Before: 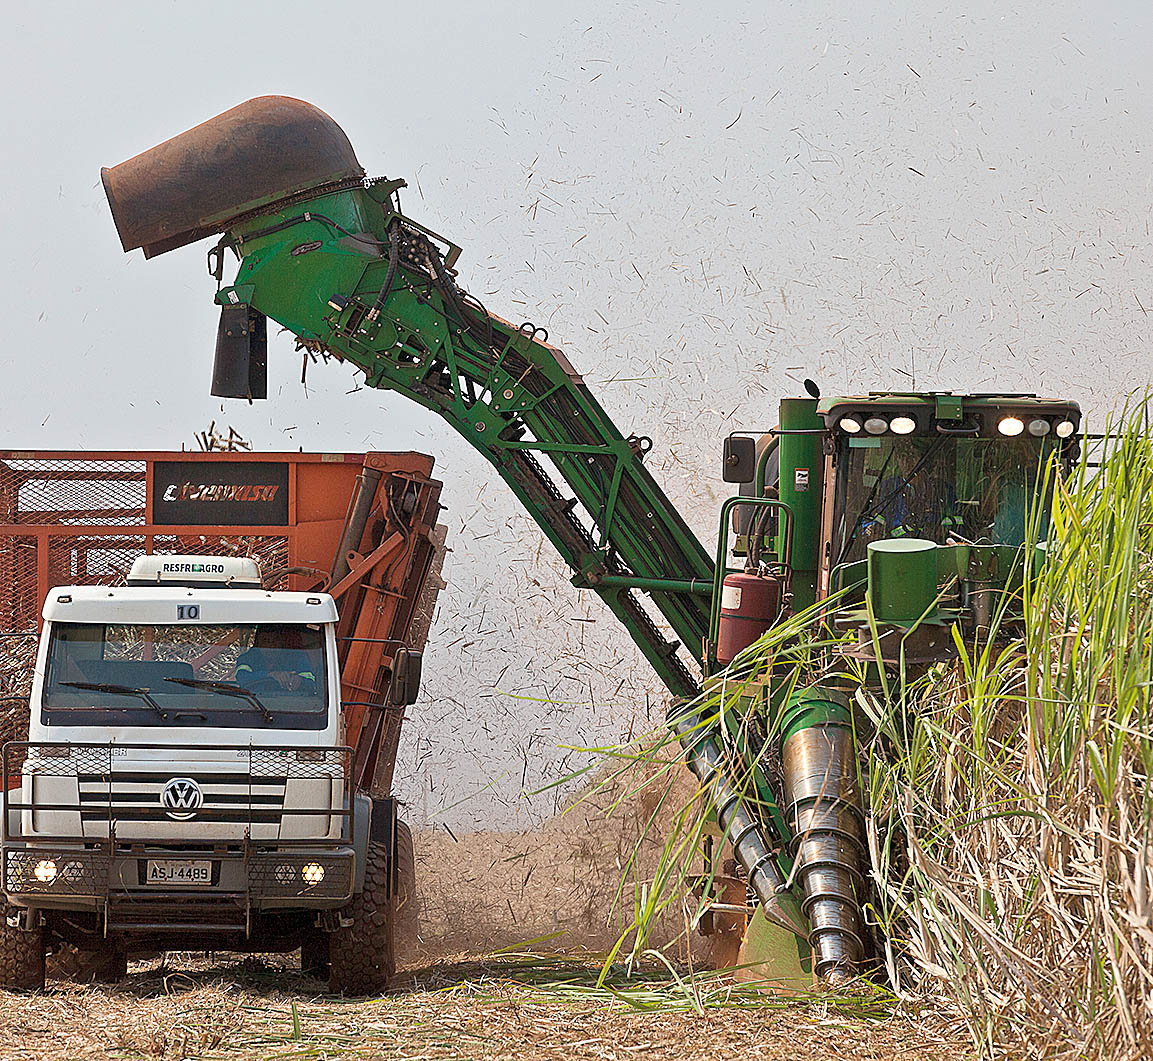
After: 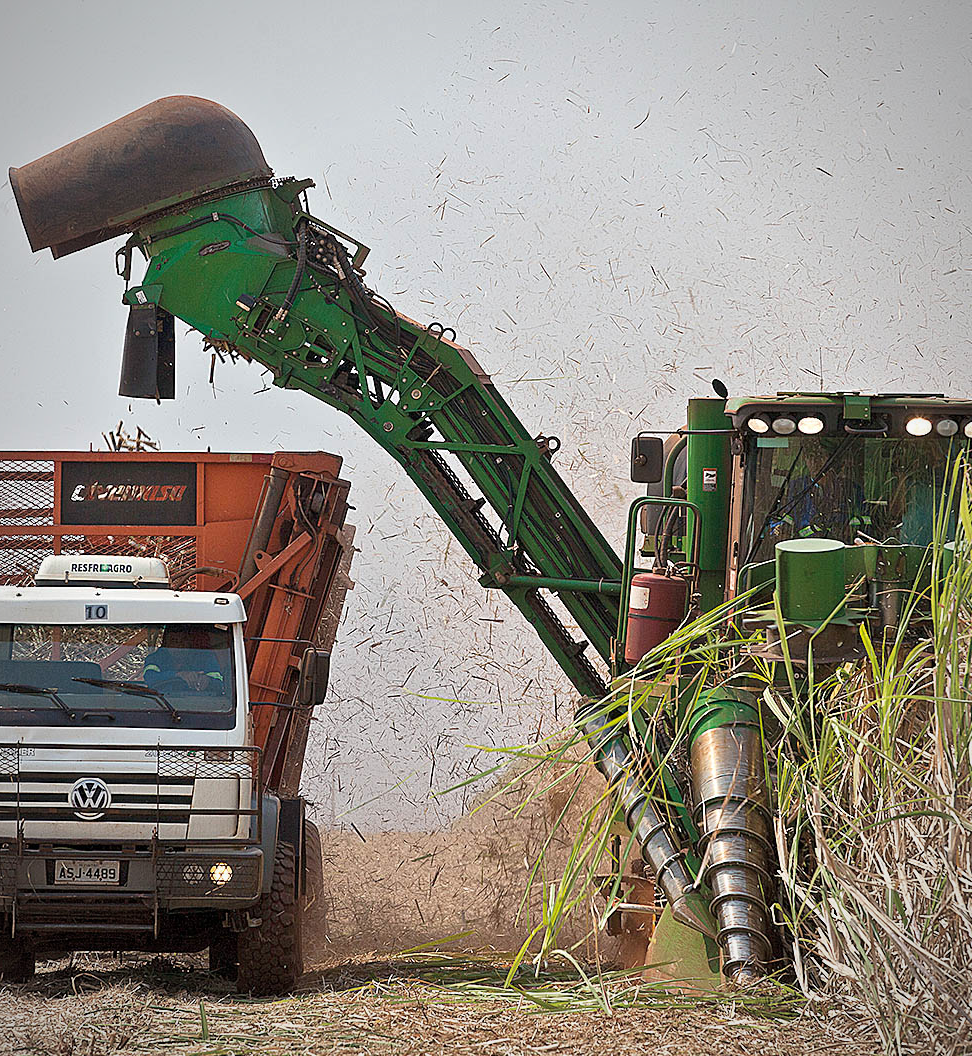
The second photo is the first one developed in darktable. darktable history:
crop: left 8.026%, right 7.374%
exposure: compensate highlight preservation false
vignetting: fall-off radius 70%, automatic ratio true
